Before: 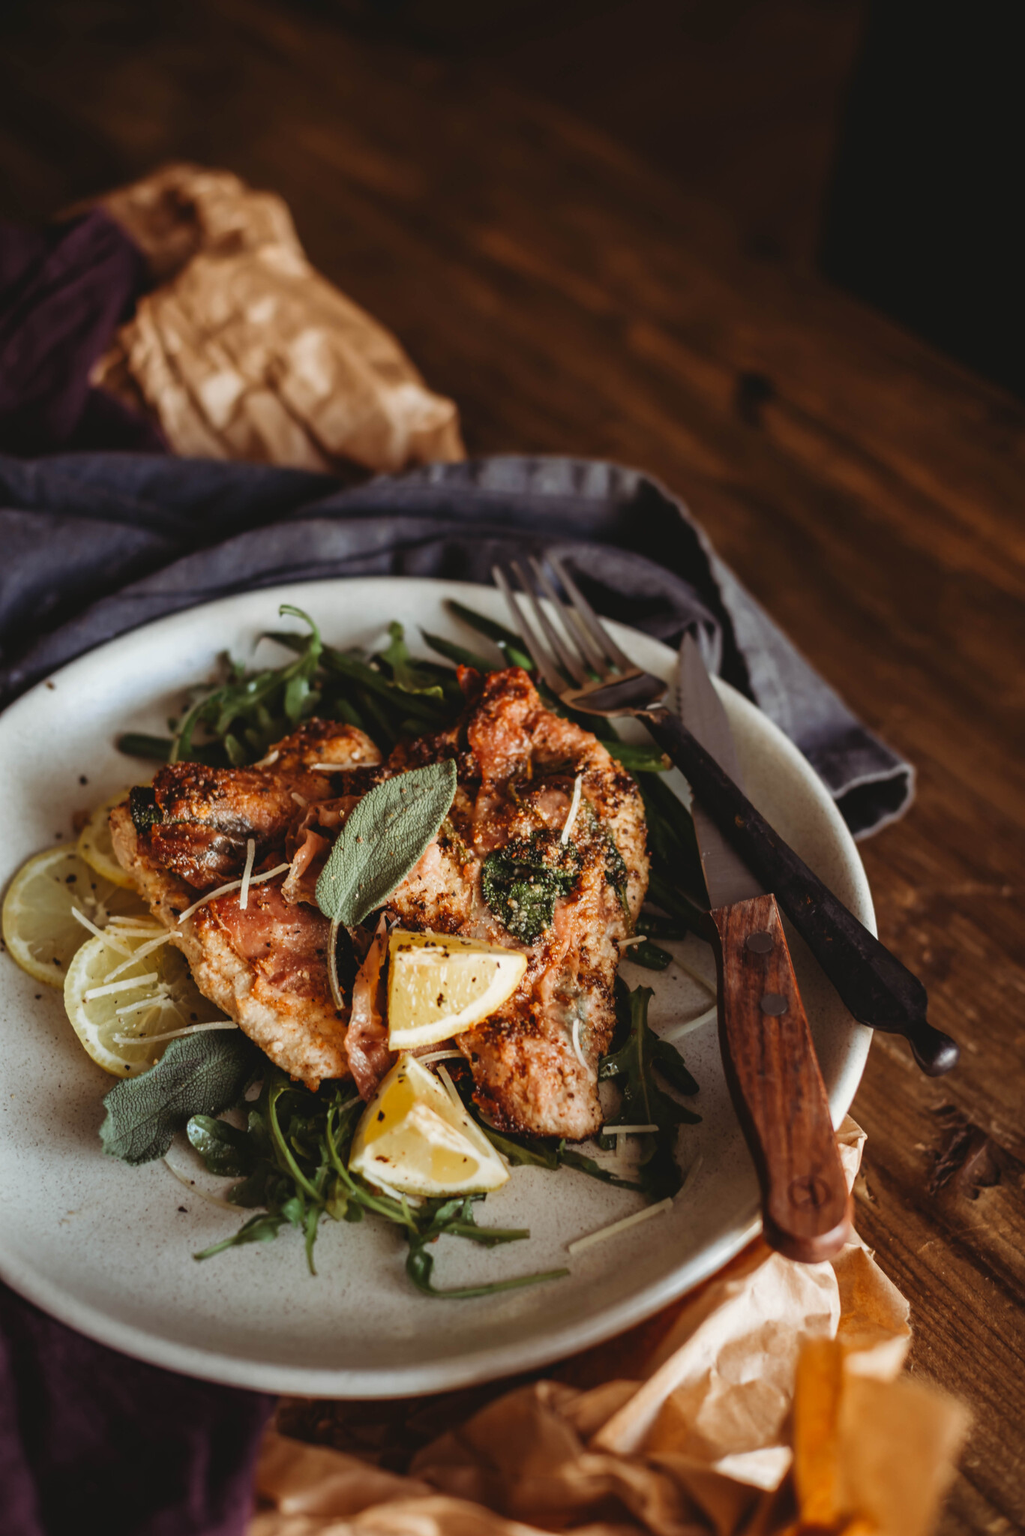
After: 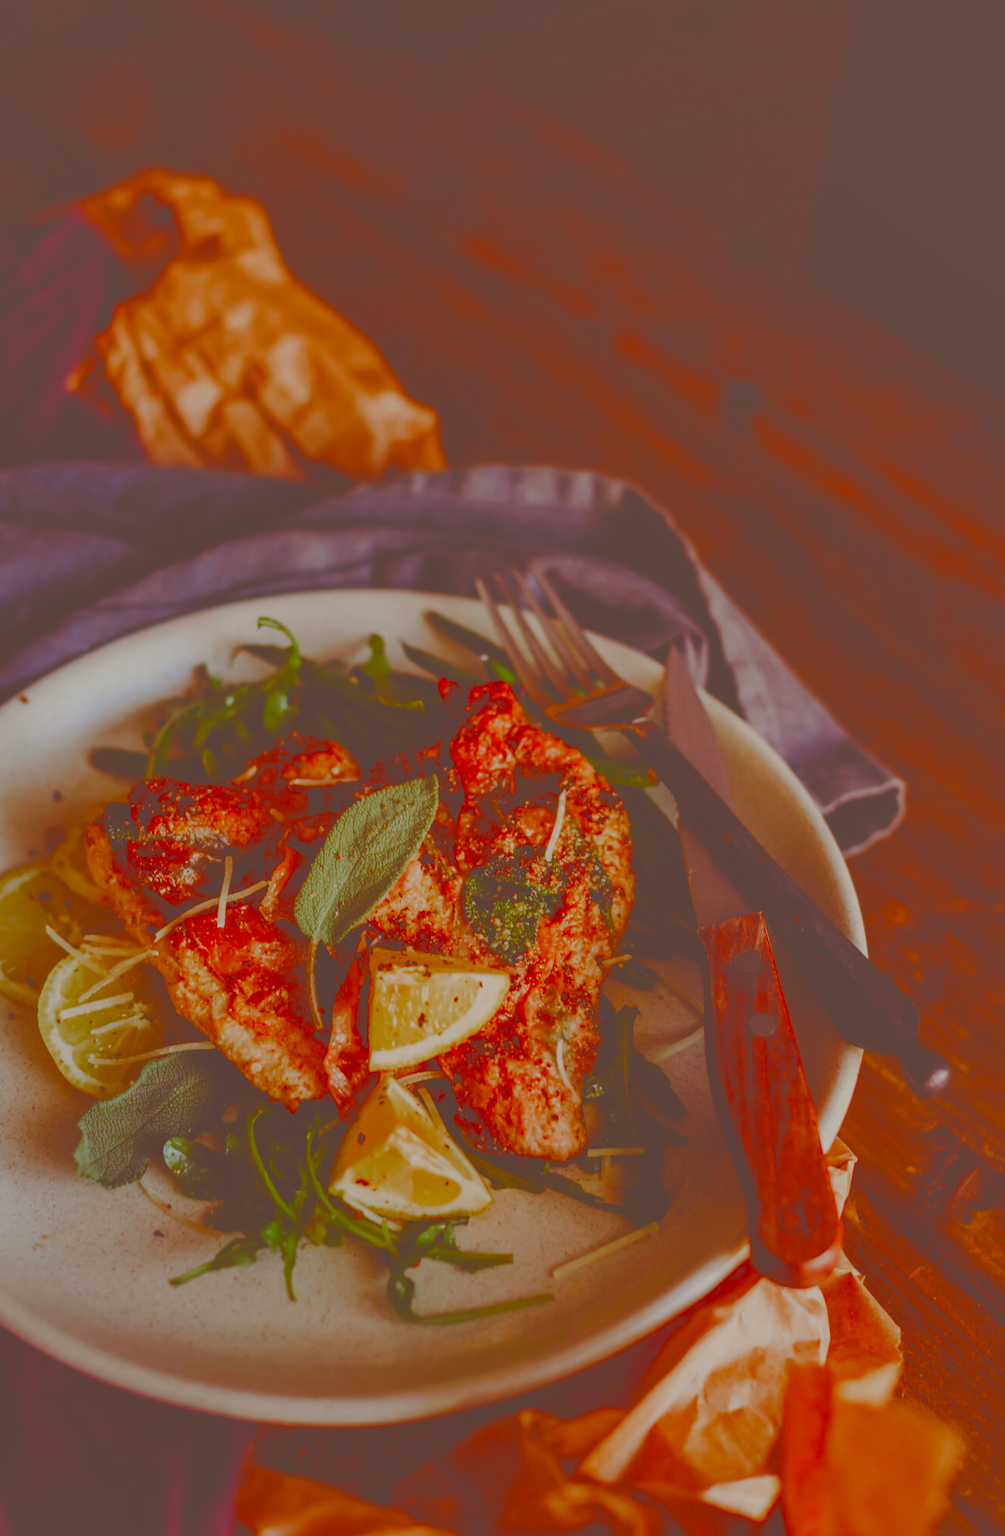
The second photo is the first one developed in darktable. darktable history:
color zones: curves: ch0 [(0, 0.425) (0.143, 0.422) (0.286, 0.42) (0.429, 0.419) (0.571, 0.419) (0.714, 0.42) (0.857, 0.422) (1, 0.425)]; ch1 [(0, 0.666) (0.143, 0.669) (0.286, 0.671) (0.429, 0.67) (0.571, 0.67) (0.714, 0.67) (0.857, 0.67) (1, 0.666)]
contrast equalizer: octaves 7, y [[0.5 ×6], [0.5 ×6], [0.5, 0.5, 0.501, 0.545, 0.707, 0.863], [0 ×6], [0 ×6]], mix -0.194
color balance rgb: power › chroma 1.525%, power › hue 27.93°, linear chroma grading › shadows 31.564%, linear chroma grading › global chroma -2.288%, linear chroma grading › mid-tones 4.203%, perceptual saturation grading › global saturation 20%, perceptual saturation grading › highlights -25.154%, perceptual saturation grading › shadows 24.974%, perceptual brilliance grading › mid-tones 9.965%, perceptual brilliance grading › shadows 14.577%
crop and rotate: left 2.64%, right 1.216%, bottom 1.926%
exposure: black level correction -0.037, exposure -0.497 EV, compensate highlight preservation false
shadows and highlights: radius 267.33, soften with gaussian
contrast brightness saturation: contrast -0.292
